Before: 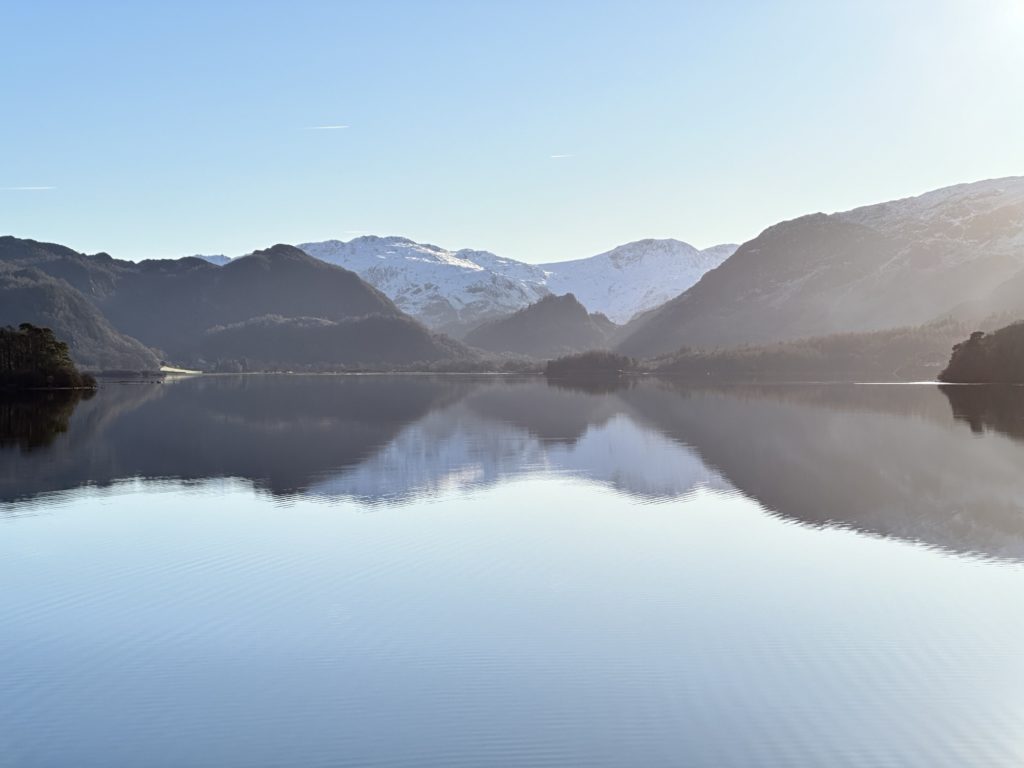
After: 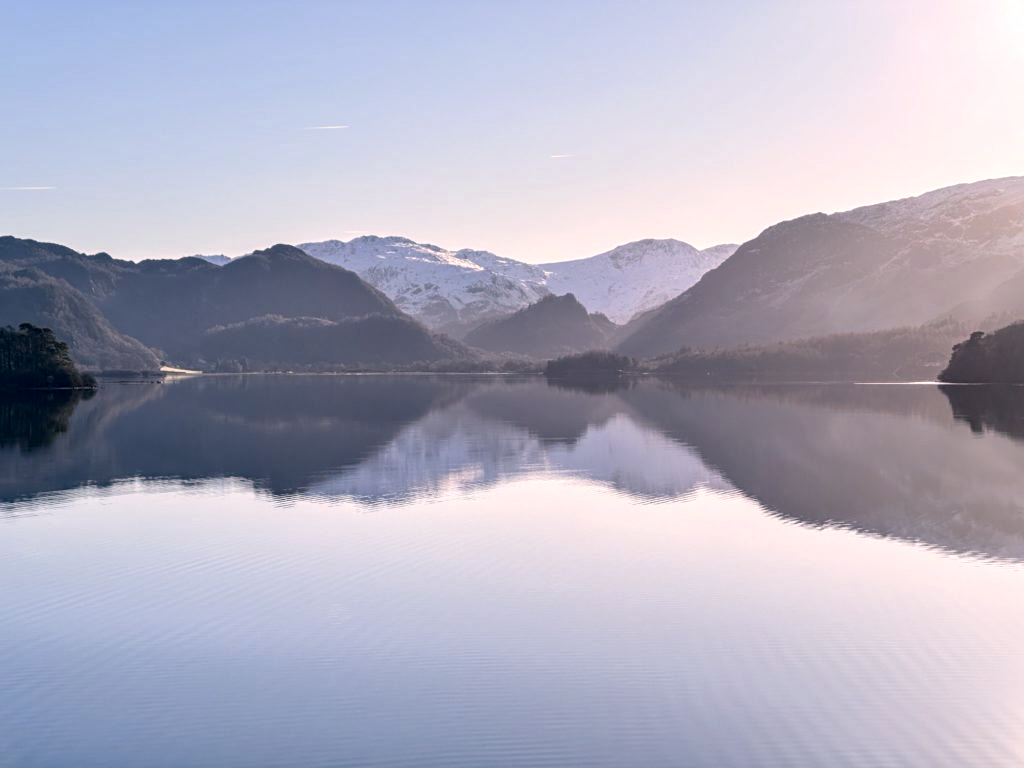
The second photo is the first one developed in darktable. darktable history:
color correction: highlights a* 14.34, highlights b* 5.86, shadows a* -5.59, shadows b* -15.24, saturation 0.843
local contrast: detail 130%
